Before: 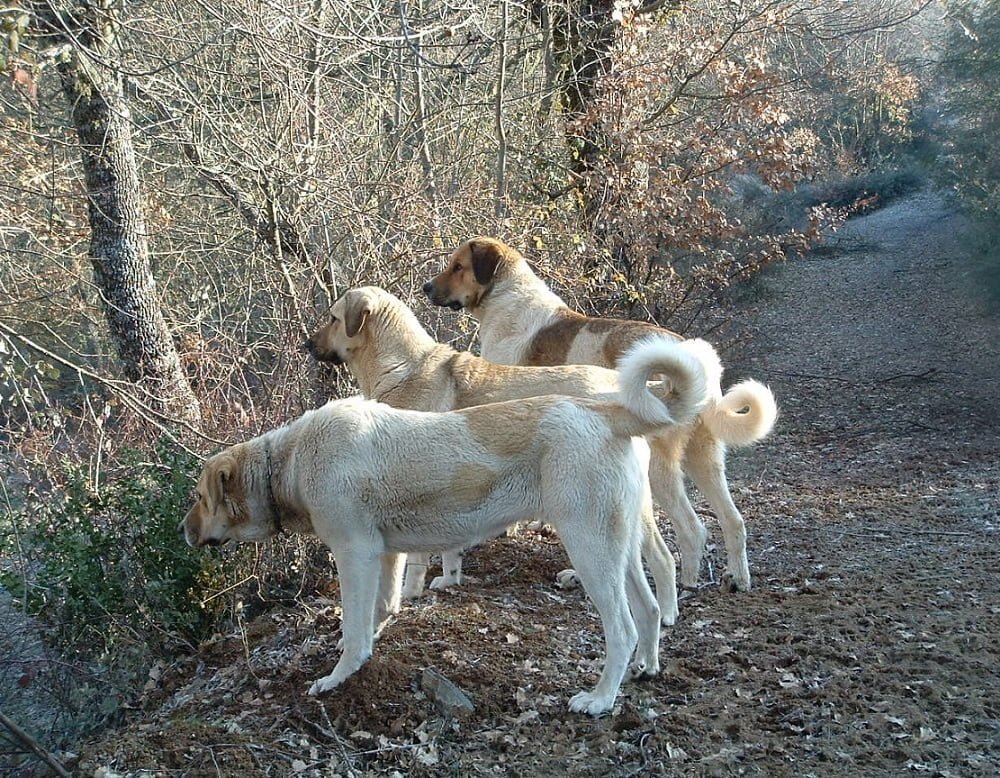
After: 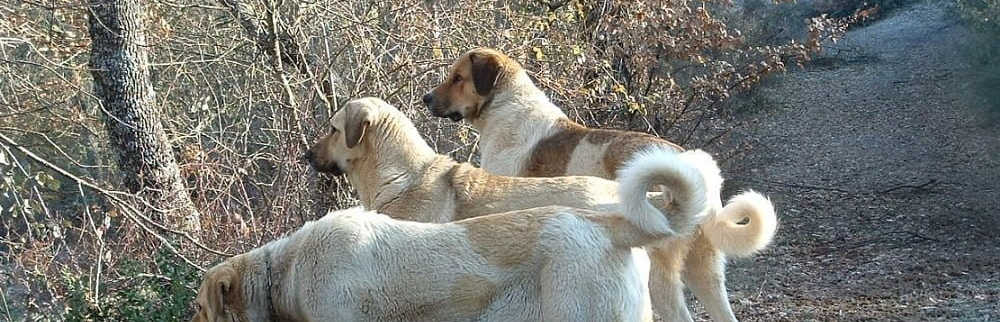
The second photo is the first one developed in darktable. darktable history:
crop and rotate: top 24.406%, bottom 34.126%
